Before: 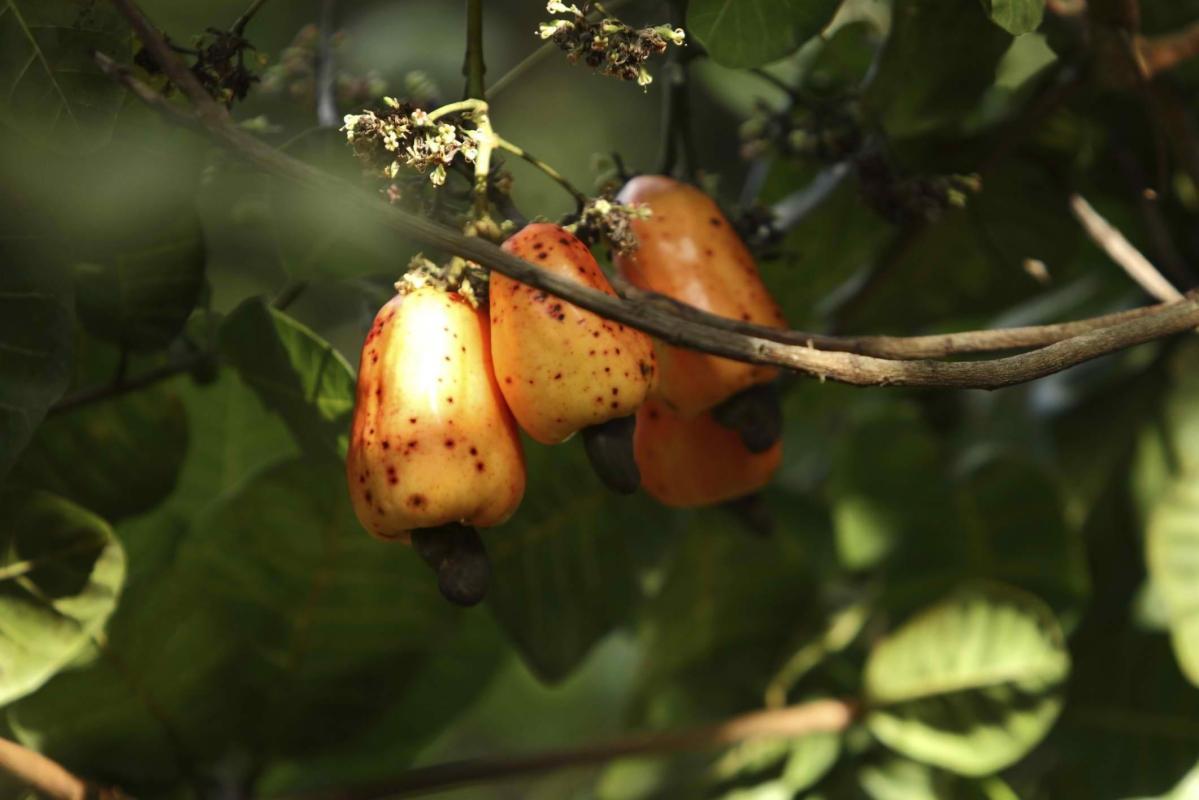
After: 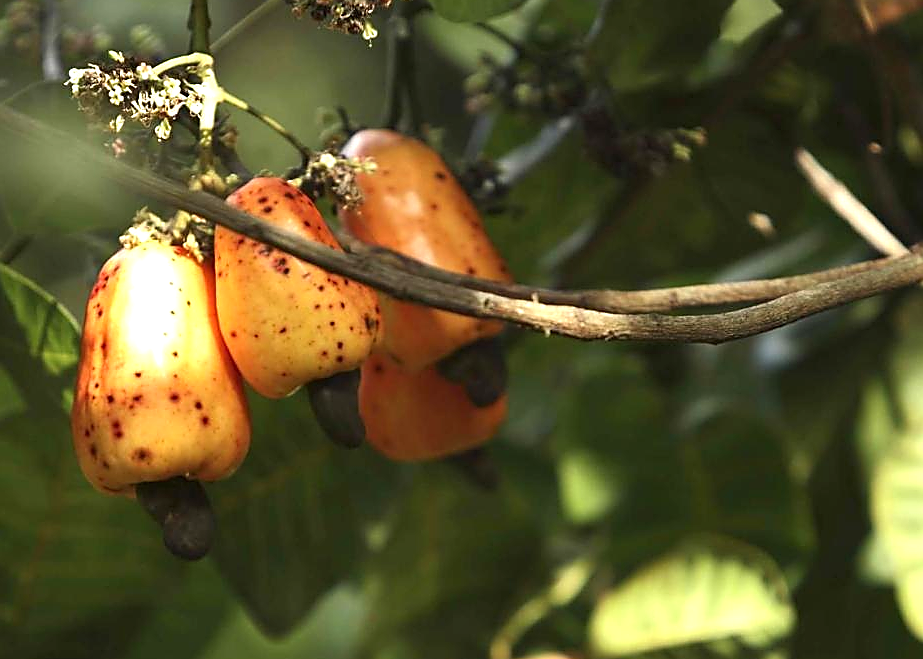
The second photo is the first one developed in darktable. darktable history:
sharpen: radius 1.417, amount 1.265, threshold 0.615
exposure: black level correction 0, exposure 0.682 EV, compensate highlight preservation false
shadows and highlights: shadows 24.18, highlights -76.52, soften with gaussian
crop: left 22.942%, top 5.816%, bottom 11.773%
